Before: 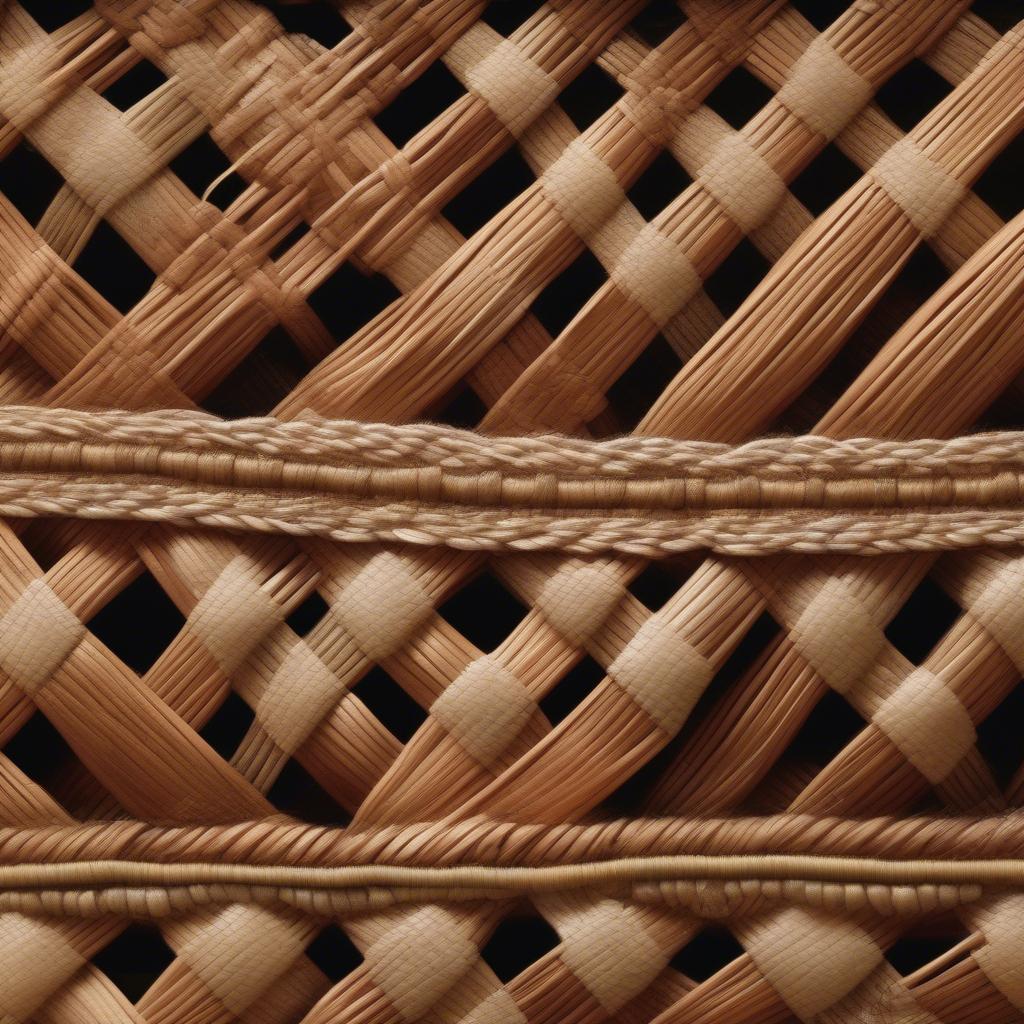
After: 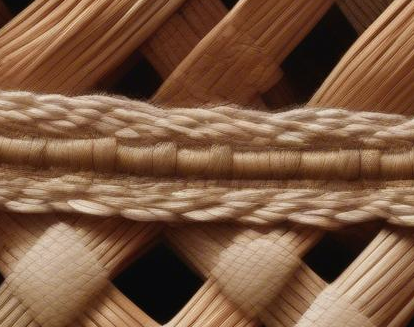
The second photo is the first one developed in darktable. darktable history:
white balance: red 0.982, blue 1.018
crop: left 31.751%, top 32.172%, right 27.8%, bottom 35.83%
